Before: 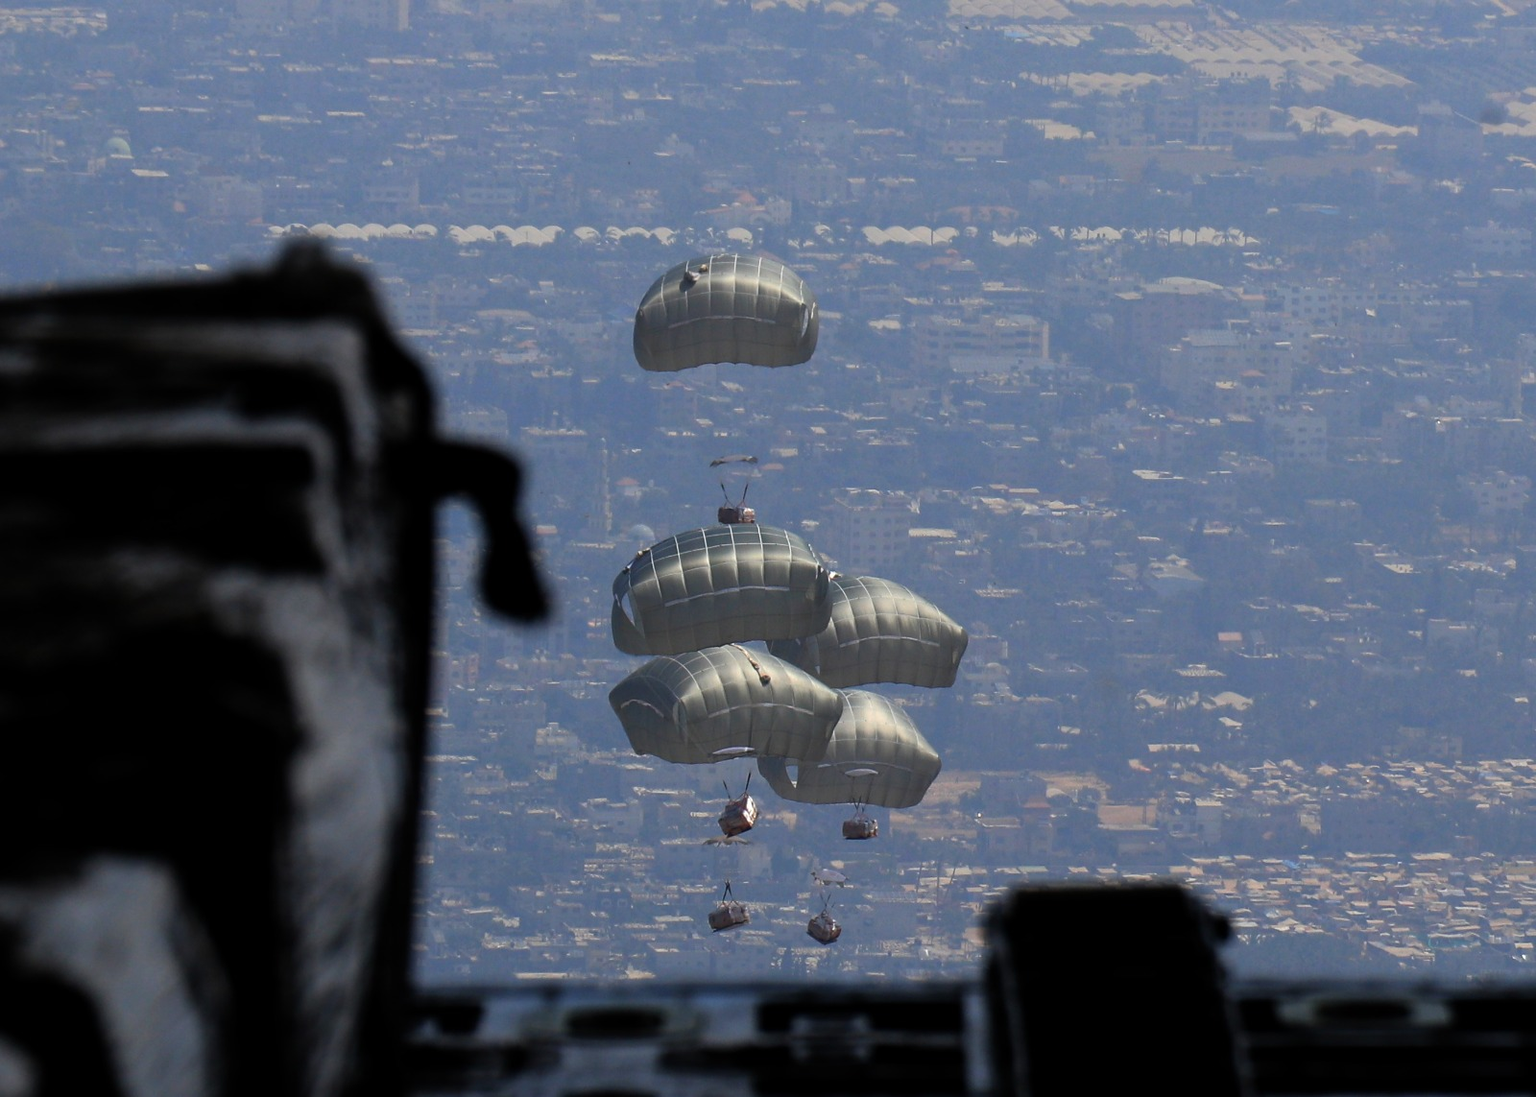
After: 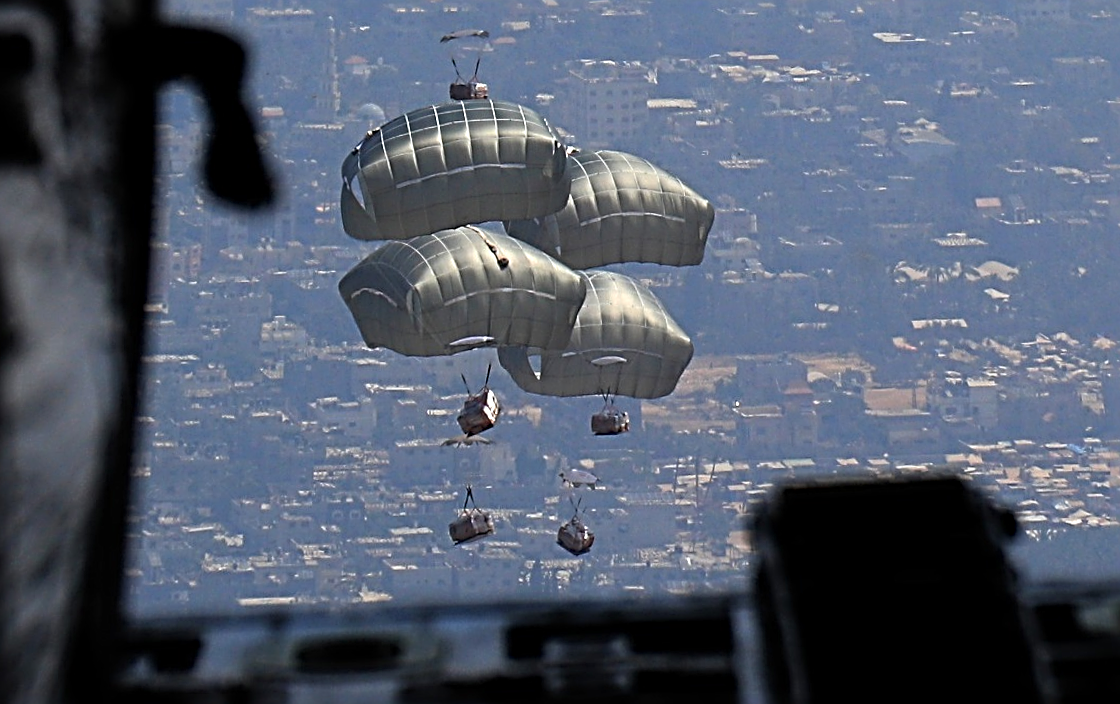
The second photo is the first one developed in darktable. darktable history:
exposure: exposure 0.2 EV, compensate highlight preservation false
crop and rotate: left 17.299%, top 35.115%, right 7.015%, bottom 1.024%
sharpen: radius 3.69, amount 0.928
rotate and perspective: rotation -1.68°, lens shift (vertical) -0.146, crop left 0.049, crop right 0.912, crop top 0.032, crop bottom 0.96
